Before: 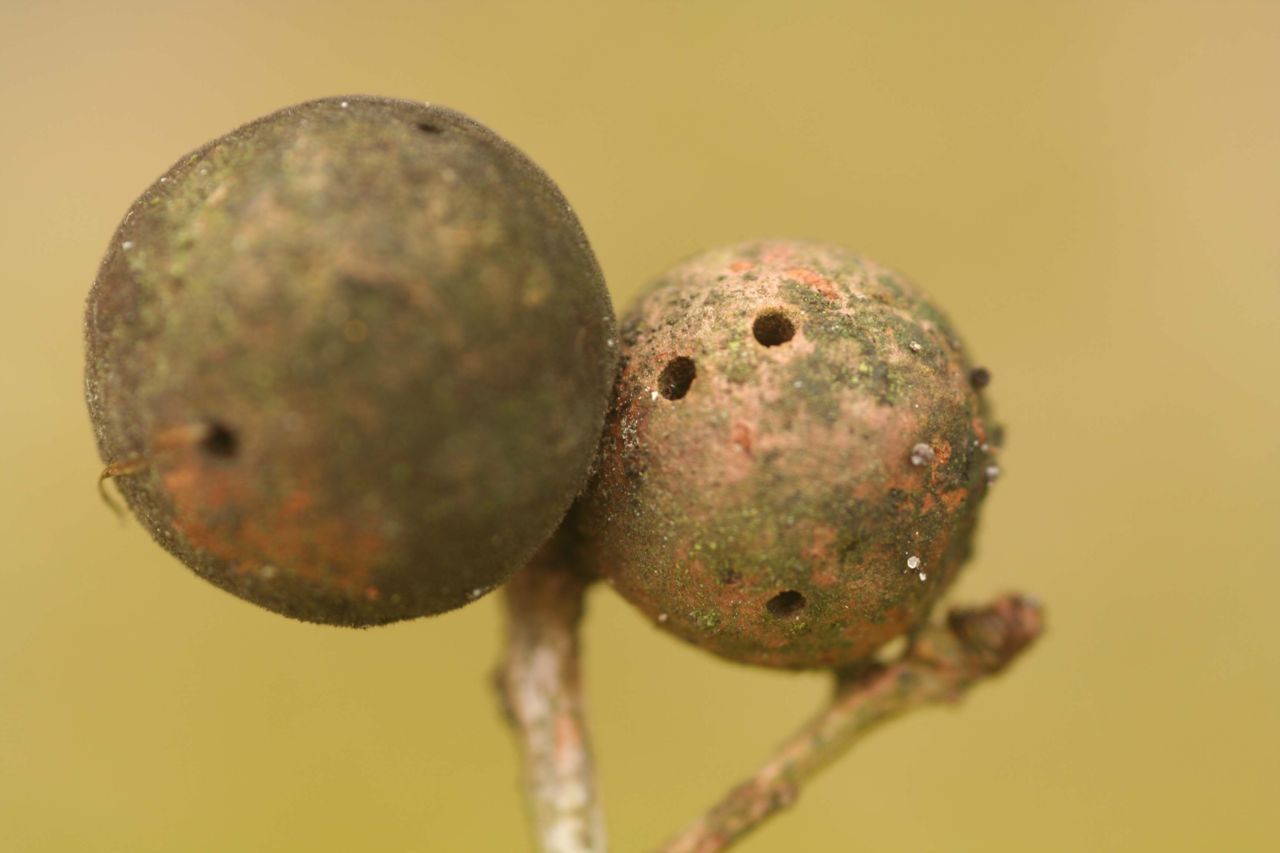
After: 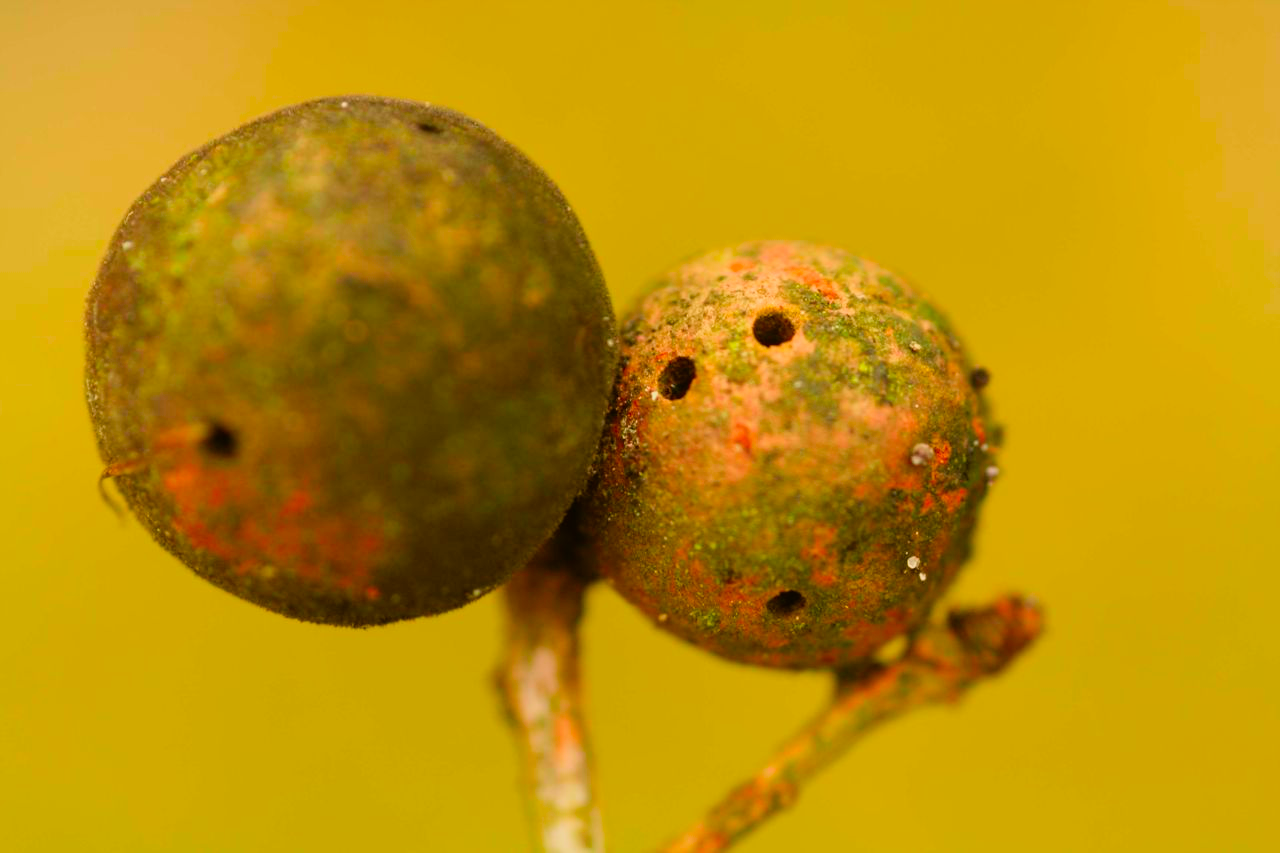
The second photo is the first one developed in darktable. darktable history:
color correction: saturation 2.15
filmic rgb: black relative exposure -11.88 EV, white relative exposure 5.43 EV, threshold 3 EV, hardness 4.49, latitude 50%, contrast 1.14, color science v5 (2021), contrast in shadows safe, contrast in highlights safe, enable highlight reconstruction true
